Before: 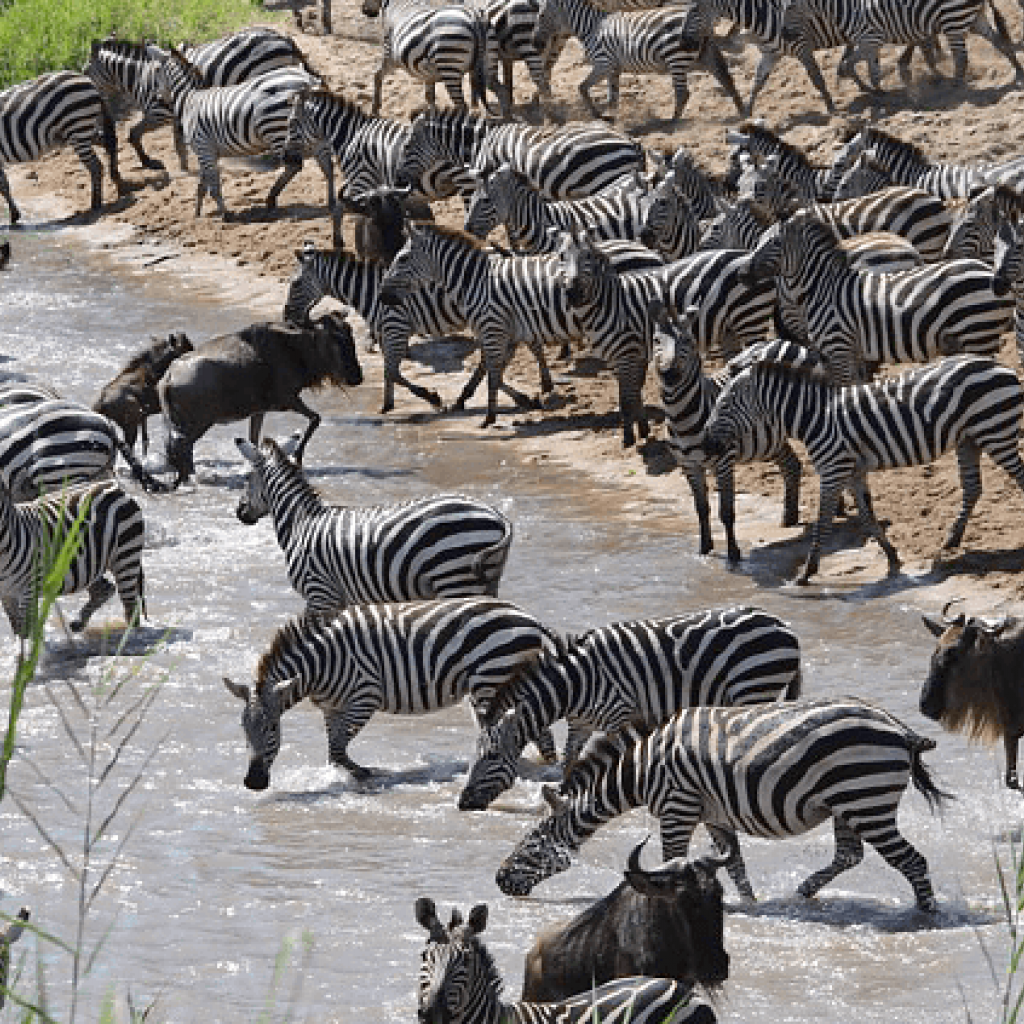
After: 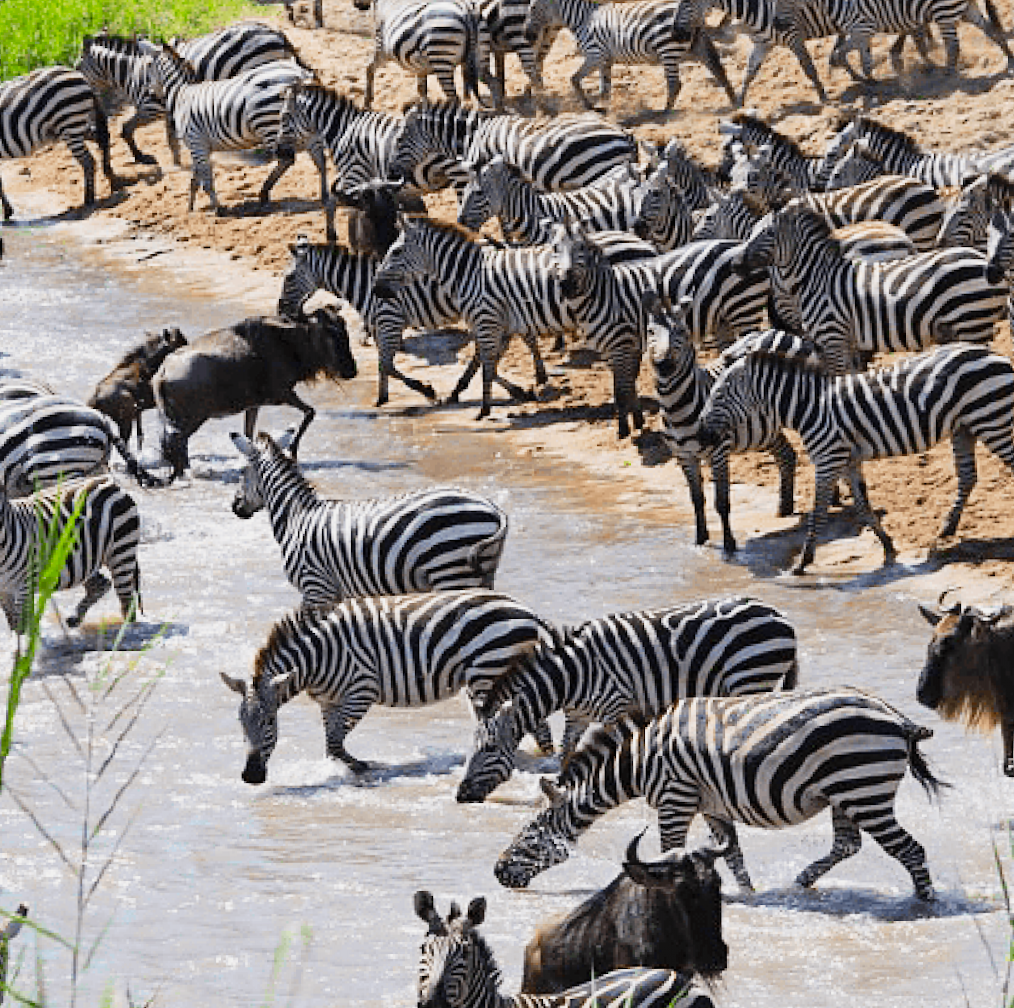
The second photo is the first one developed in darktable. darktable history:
rotate and perspective: rotation -0.45°, automatic cropping original format, crop left 0.008, crop right 0.992, crop top 0.012, crop bottom 0.988
tone curve: curves: ch0 [(0, 0) (0.003, 0.004) (0.011, 0.009) (0.025, 0.017) (0.044, 0.029) (0.069, 0.04) (0.1, 0.051) (0.136, 0.07) (0.177, 0.095) (0.224, 0.131) (0.277, 0.179) (0.335, 0.237) (0.399, 0.302) (0.468, 0.386) (0.543, 0.471) (0.623, 0.576) (0.709, 0.699) (0.801, 0.817) (0.898, 0.917) (1, 1)], preserve colors none
filmic rgb: black relative exposure -6.59 EV, white relative exposure 4.71 EV, hardness 3.13, contrast 0.805
exposure: black level correction 0, exposure 1.125 EV, compensate exposure bias true, compensate highlight preservation false
color balance rgb: perceptual saturation grading › global saturation 30%
